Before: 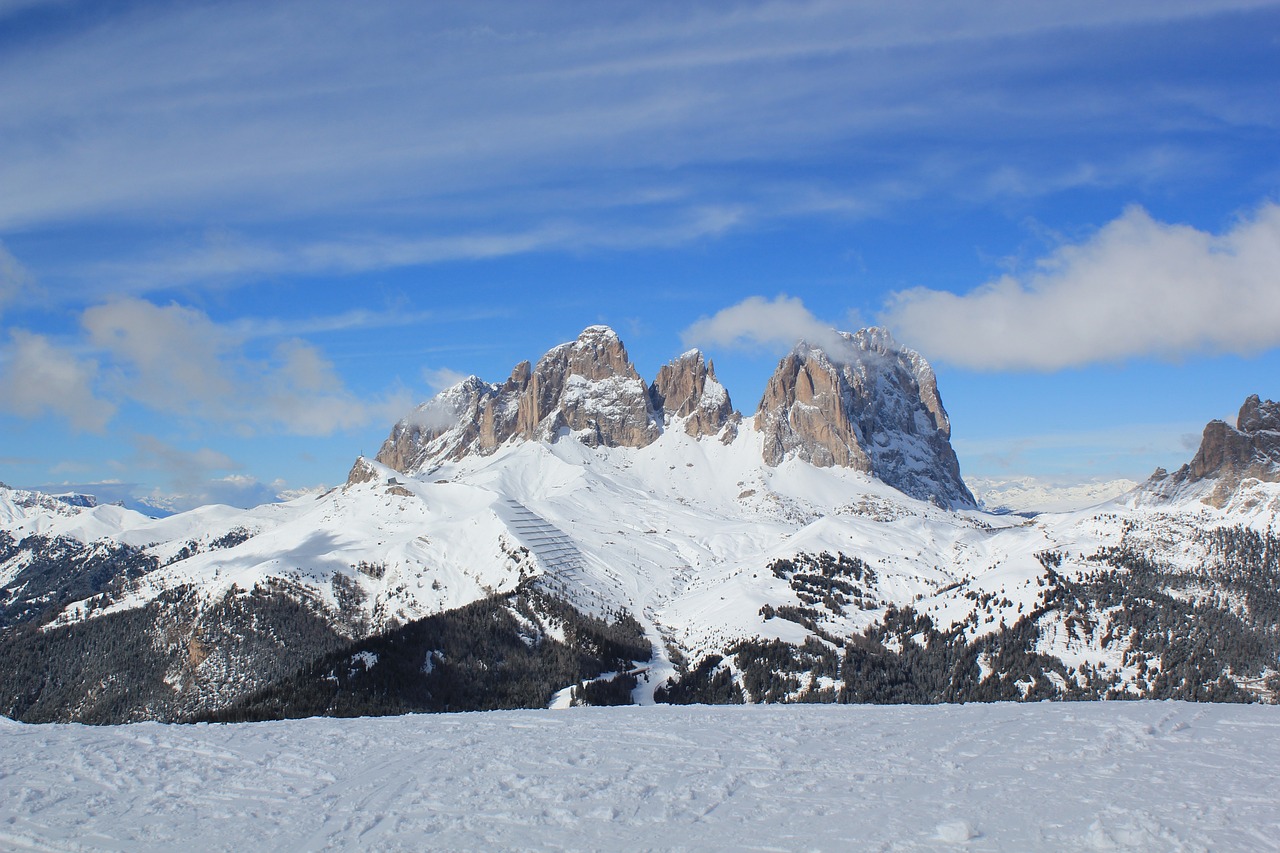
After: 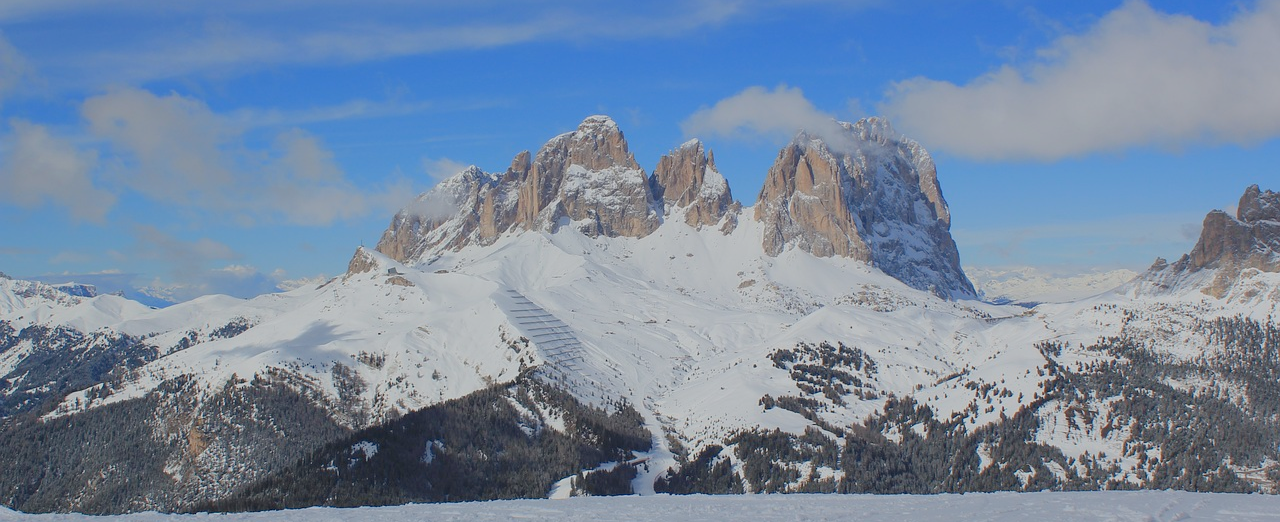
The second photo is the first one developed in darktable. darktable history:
crop and rotate: top 24.807%, bottom 13.935%
color balance rgb: perceptual saturation grading › global saturation 0.13%, contrast -29.777%
